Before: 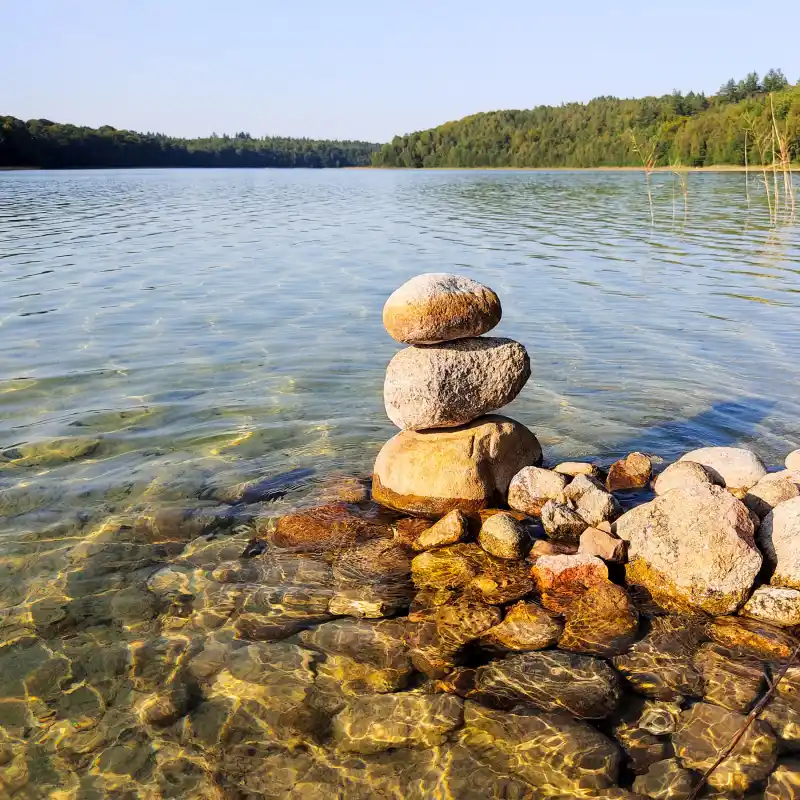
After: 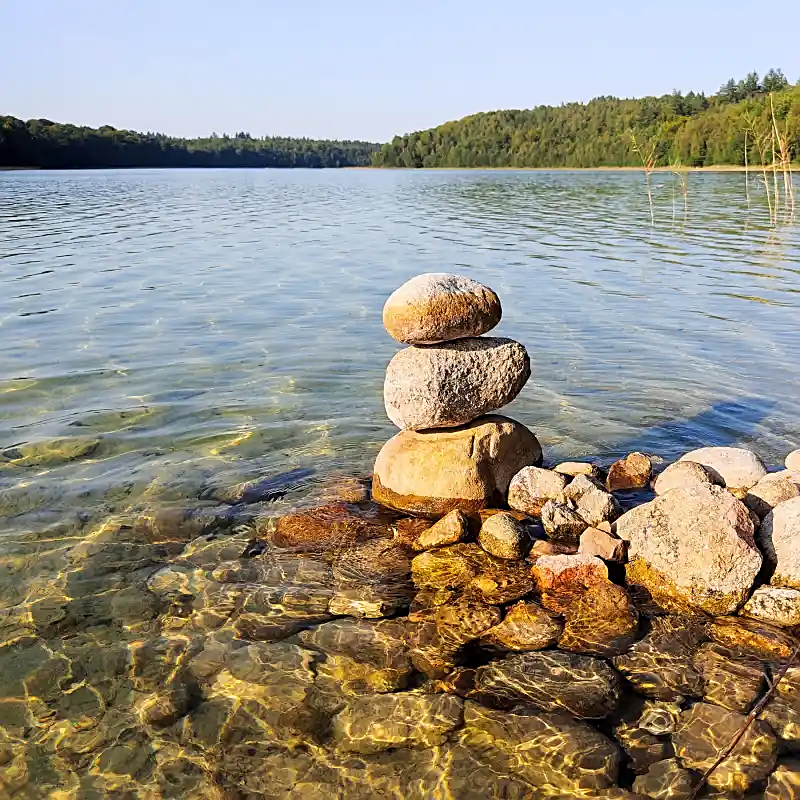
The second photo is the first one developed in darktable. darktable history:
color balance rgb: linear chroma grading › global chroma -0.67%, saturation formula JzAzBz (2021)
sharpen: on, module defaults
